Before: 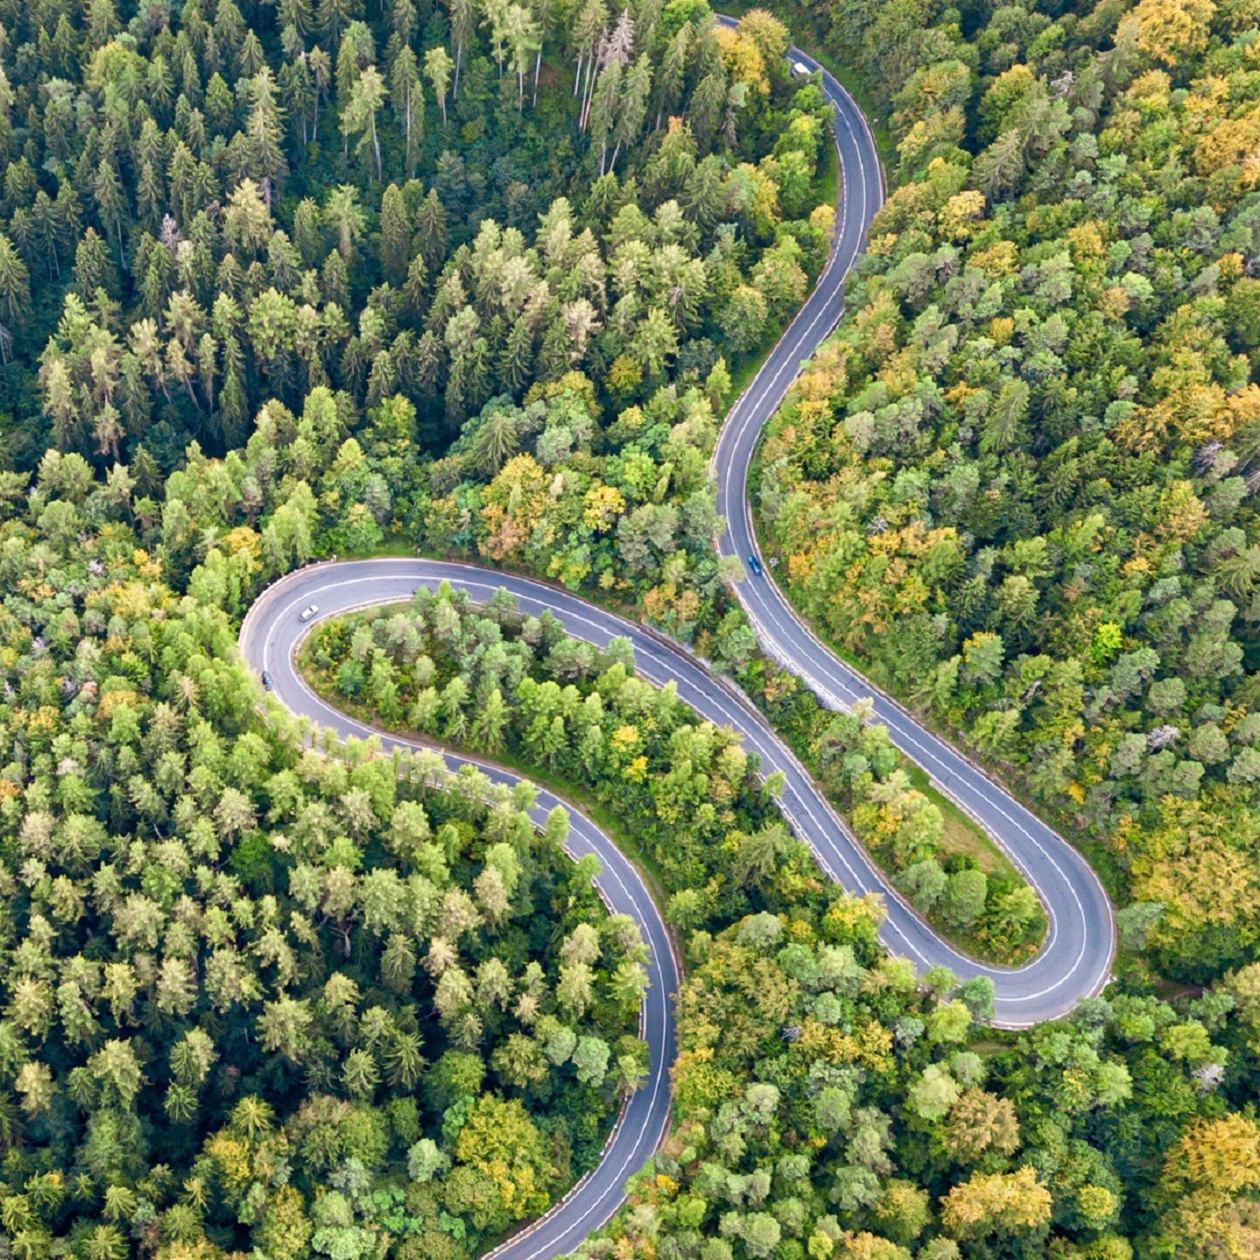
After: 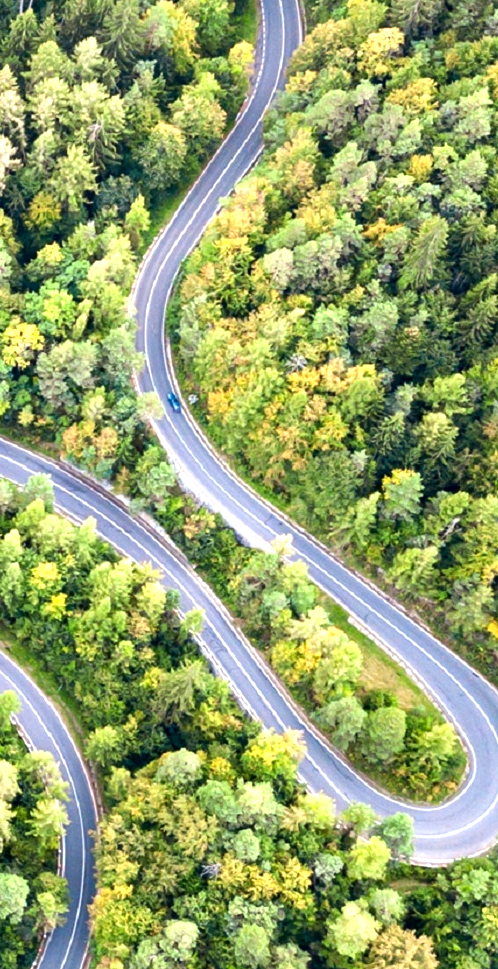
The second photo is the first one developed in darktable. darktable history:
crop: left 46.188%, top 12.973%, right 14.247%, bottom 10.073%
tone equalizer: -8 EV -0.739 EV, -7 EV -0.676 EV, -6 EV -0.613 EV, -5 EV -0.407 EV, -3 EV 0.367 EV, -2 EV 0.6 EV, -1 EV 0.698 EV, +0 EV 0.728 EV, smoothing diameter 2.11%, edges refinement/feathering 24.03, mask exposure compensation -1.57 EV, filter diffusion 5
exposure: black level correction 0.002, exposure 0.148 EV, compensate highlight preservation false
